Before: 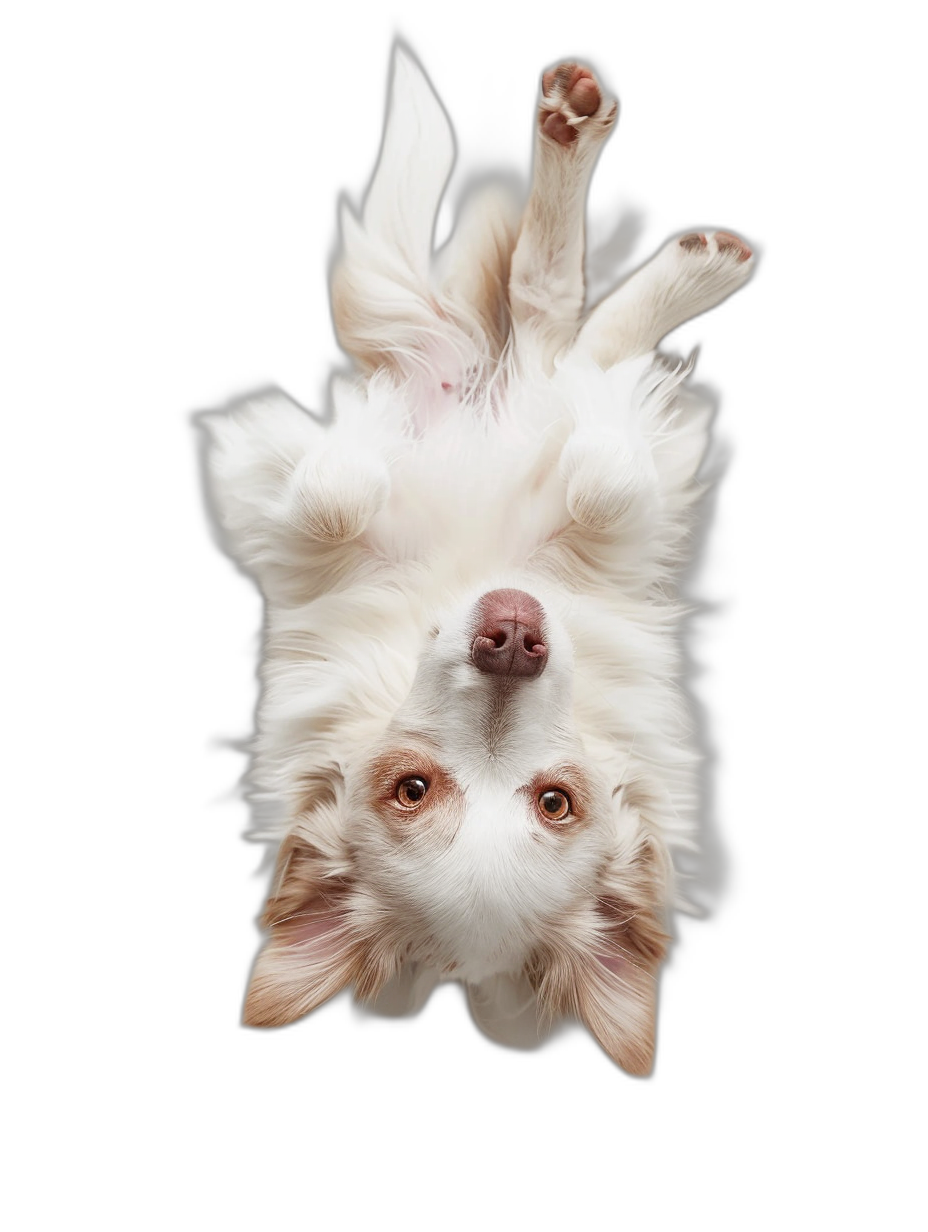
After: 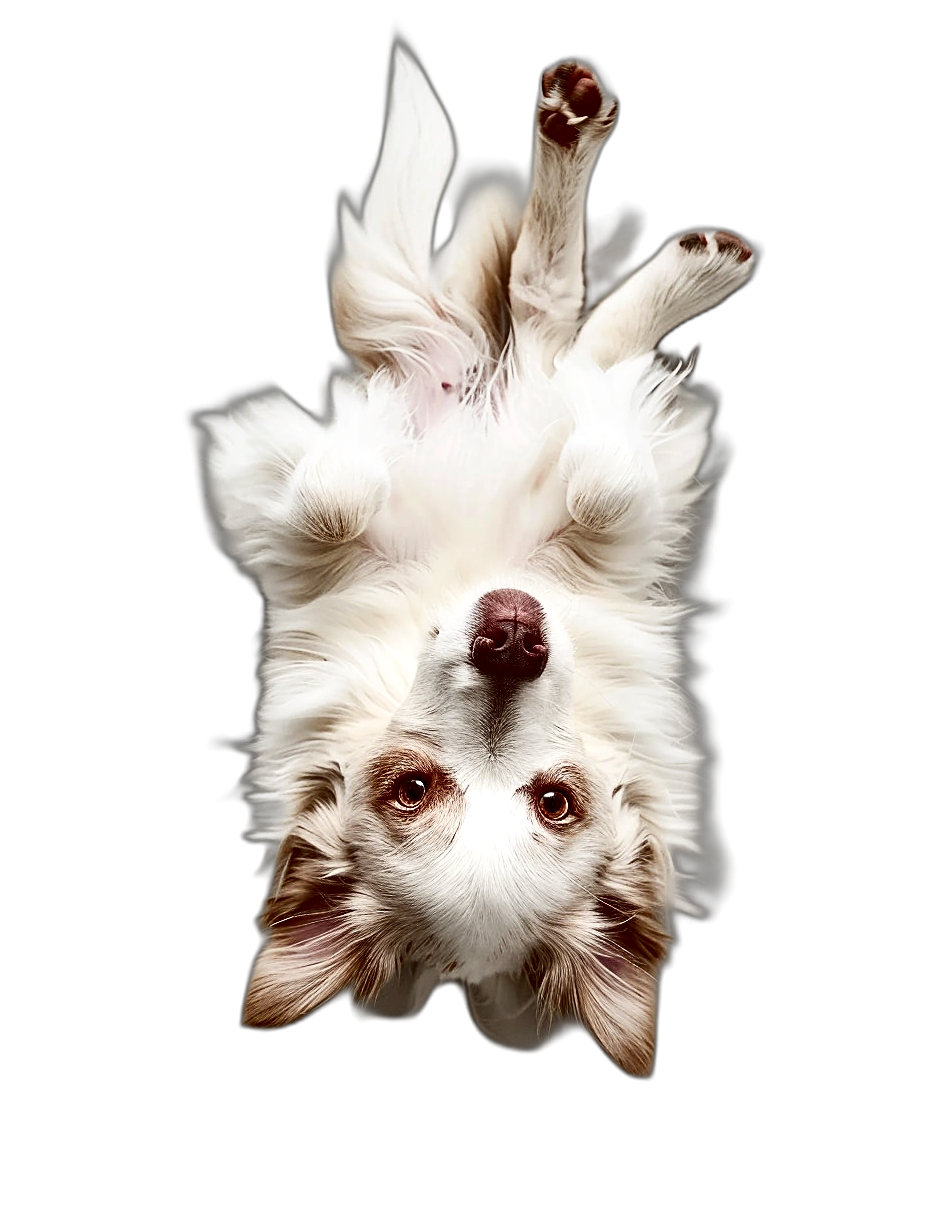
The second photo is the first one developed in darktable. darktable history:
sharpen: on, module defaults
contrast brightness saturation: contrast 0.21, brightness -0.11, saturation 0.21
contrast equalizer: octaves 7, y [[0.609, 0.611, 0.615, 0.613, 0.607, 0.603], [0.504, 0.498, 0.496, 0.499, 0.506, 0.516], [0 ×6], [0 ×6], [0 ×6]]
